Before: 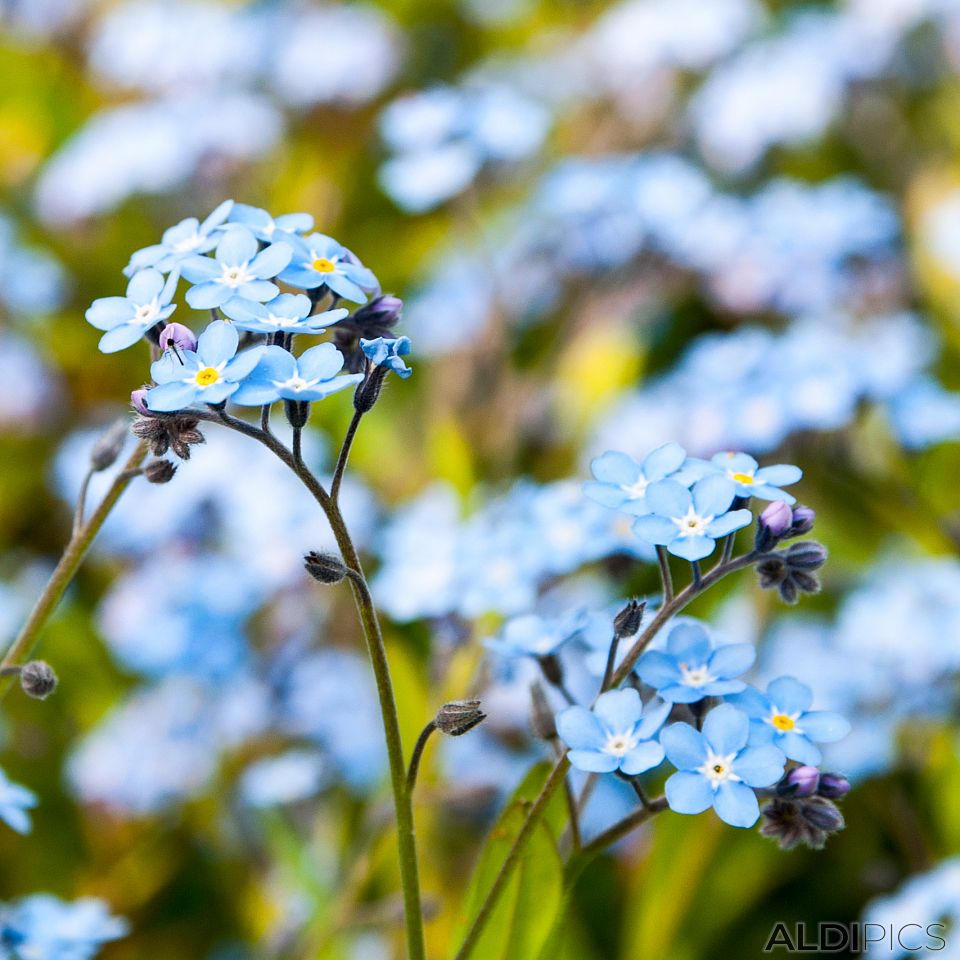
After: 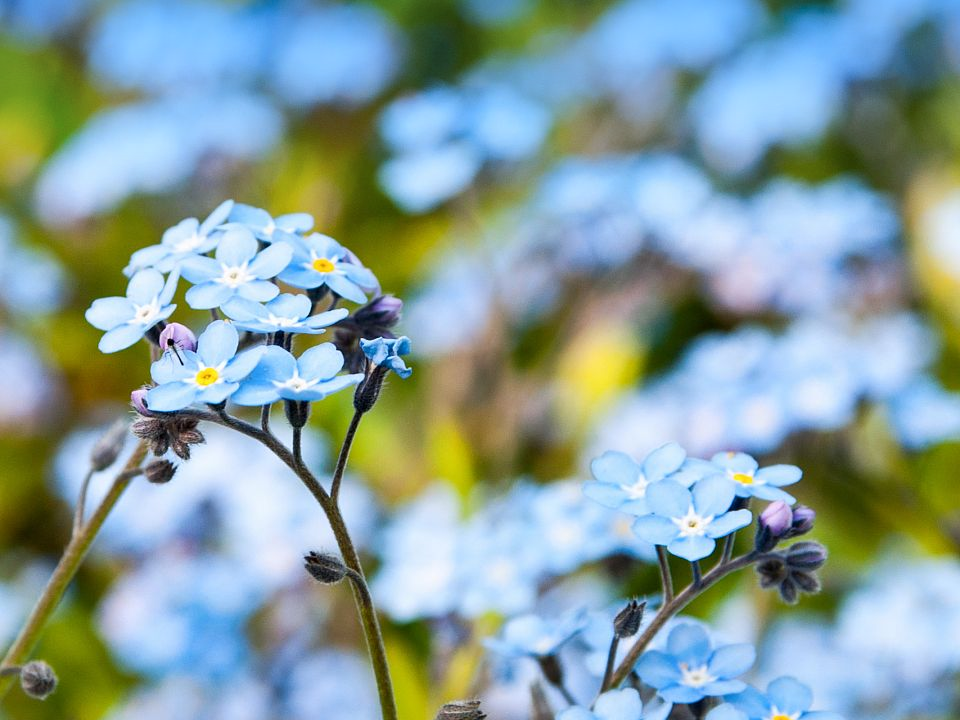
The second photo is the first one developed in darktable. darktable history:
crop: bottom 24.988%
graduated density: density 2.02 EV, hardness 44%, rotation 0.374°, offset 8.21, hue 208.8°, saturation 97%
